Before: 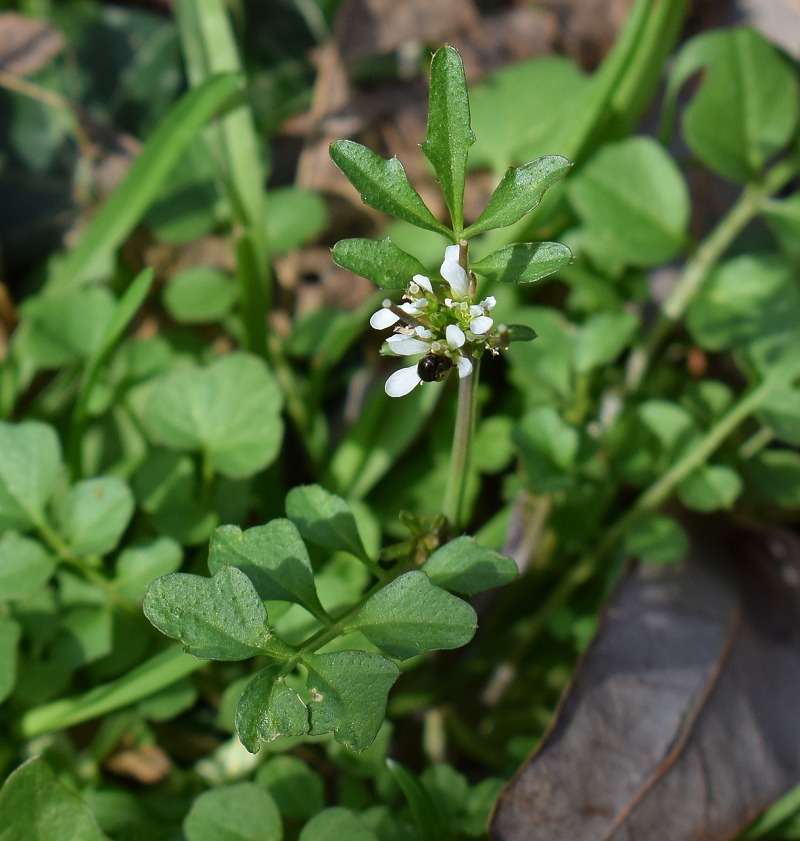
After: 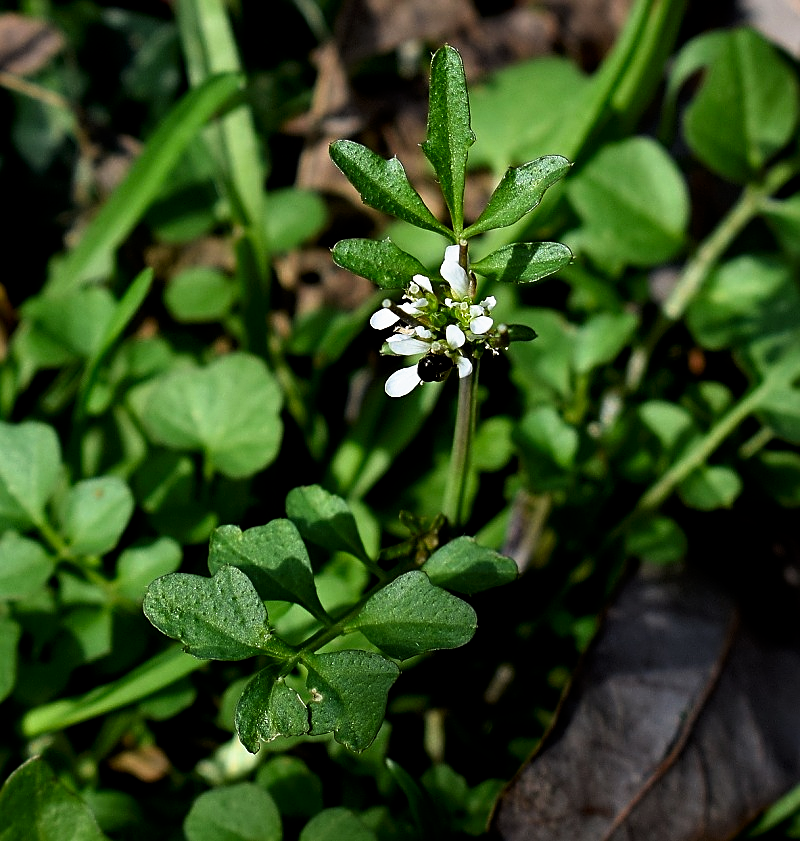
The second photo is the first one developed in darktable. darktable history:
filmic rgb: black relative exposure -5.46 EV, white relative exposure 2.51 EV, target black luminance 0%, hardness 4.54, latitude 67.13%, contrast 1.439, shadows ↔ highlights balance -3.68%, color science v5 (2021), contrast in shadows safe, contrast in highlights safe
contrast brightness saturation: contrast 0.066, brightness -0.154, saturation 0.113
sharpen: on, module defaults
